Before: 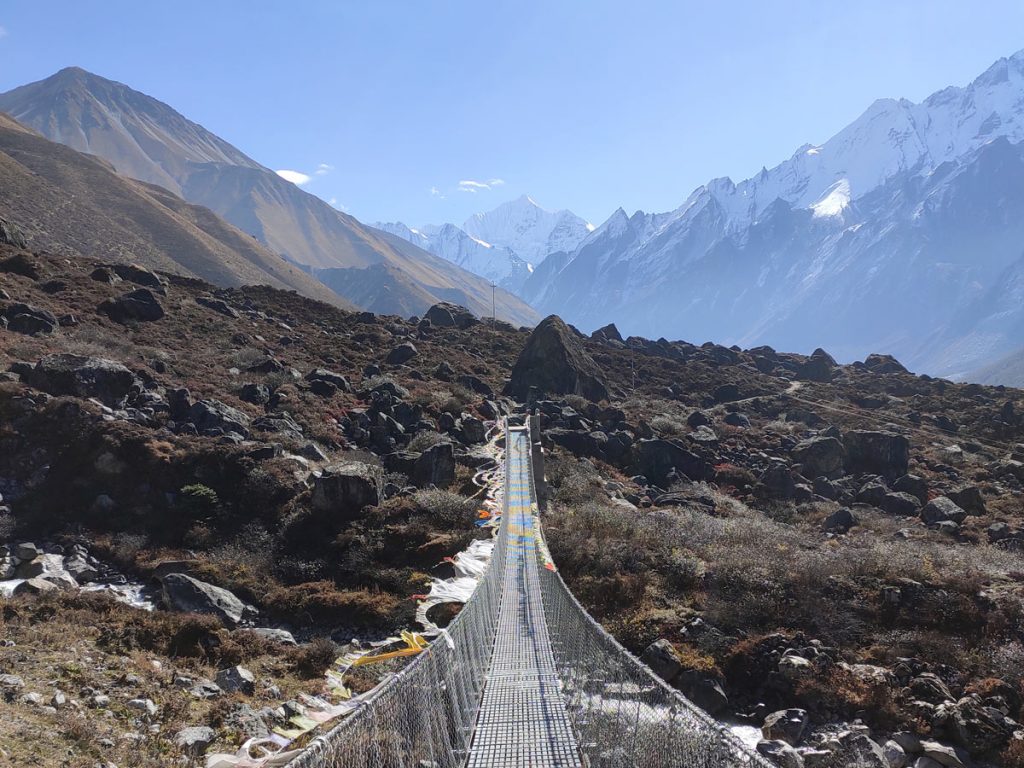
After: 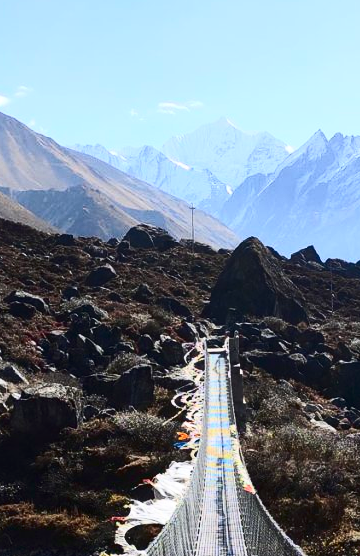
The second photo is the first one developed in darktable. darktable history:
contrast brightness saturation: contrast 0.4, brightness 0.05, saturation 0.25
crop and rotate: left 29.476%, top 10.214%, right 35.32%, bottom 17.333%
